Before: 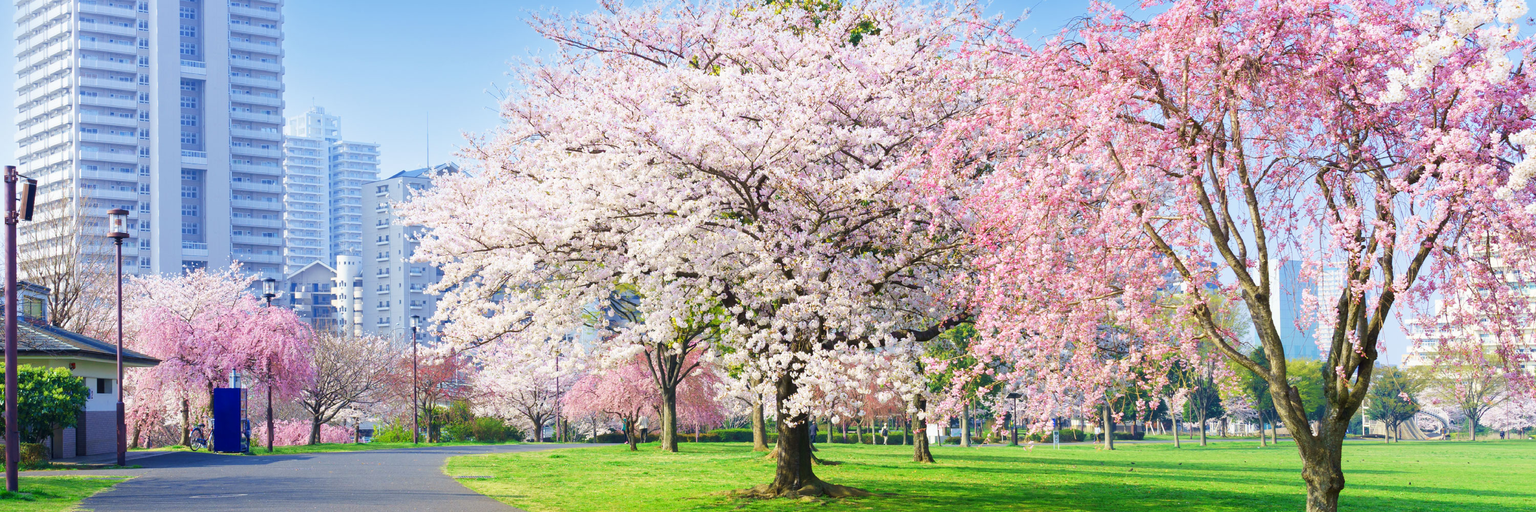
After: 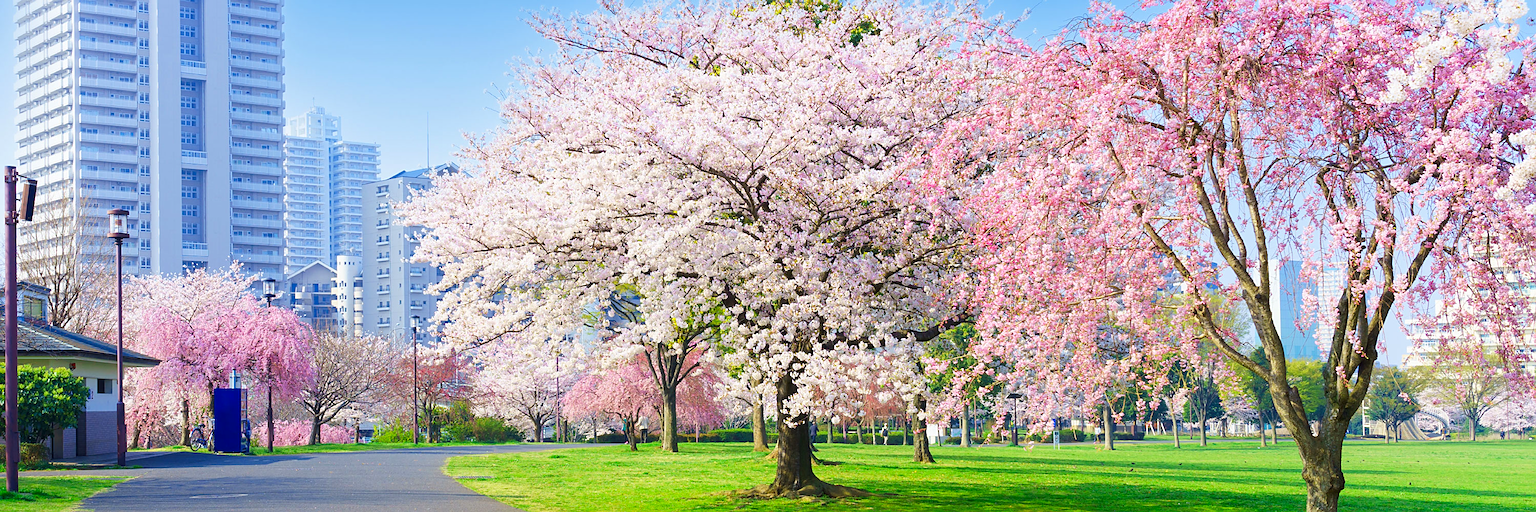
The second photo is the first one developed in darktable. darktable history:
sharpen: on, module defaults
contrast brightness saturation: saturation 0.133
